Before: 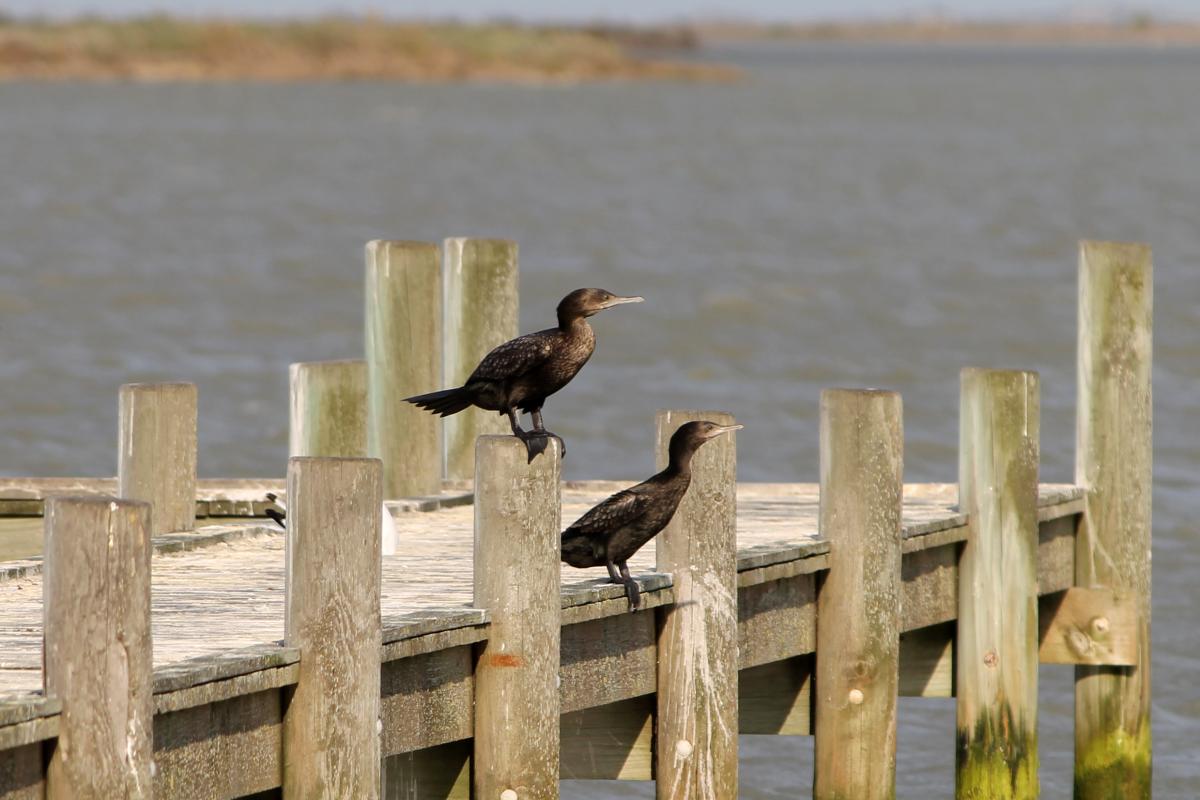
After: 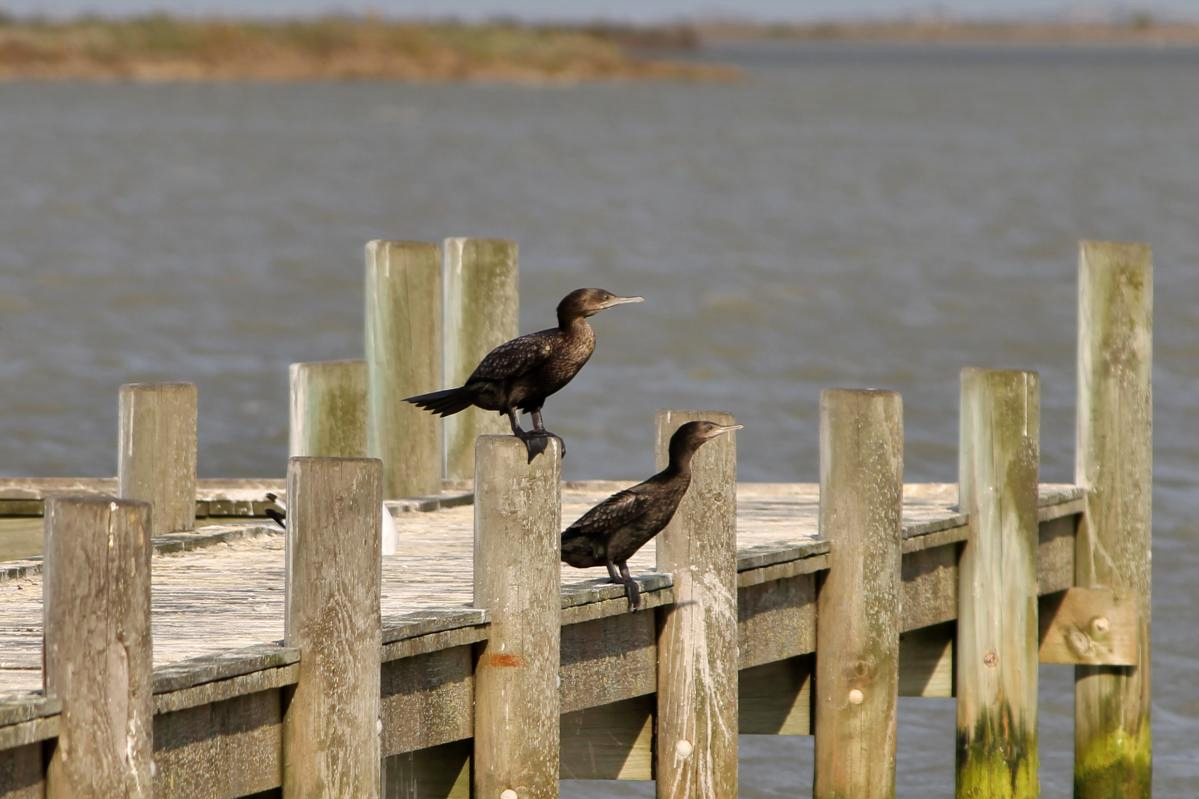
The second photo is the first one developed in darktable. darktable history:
shadows and highlights: shadows 24.5, highlights -78.15, soften with gaussian
color balance rgb: global vibrance 6.81%, saturation formula JzAzBz (2021)
